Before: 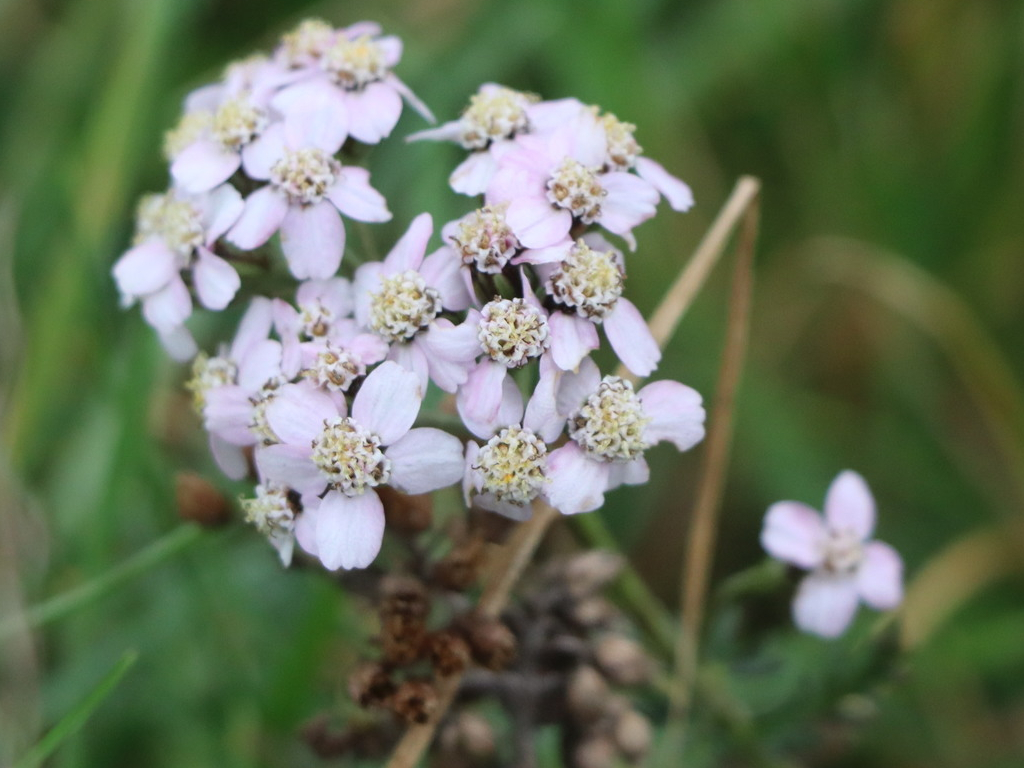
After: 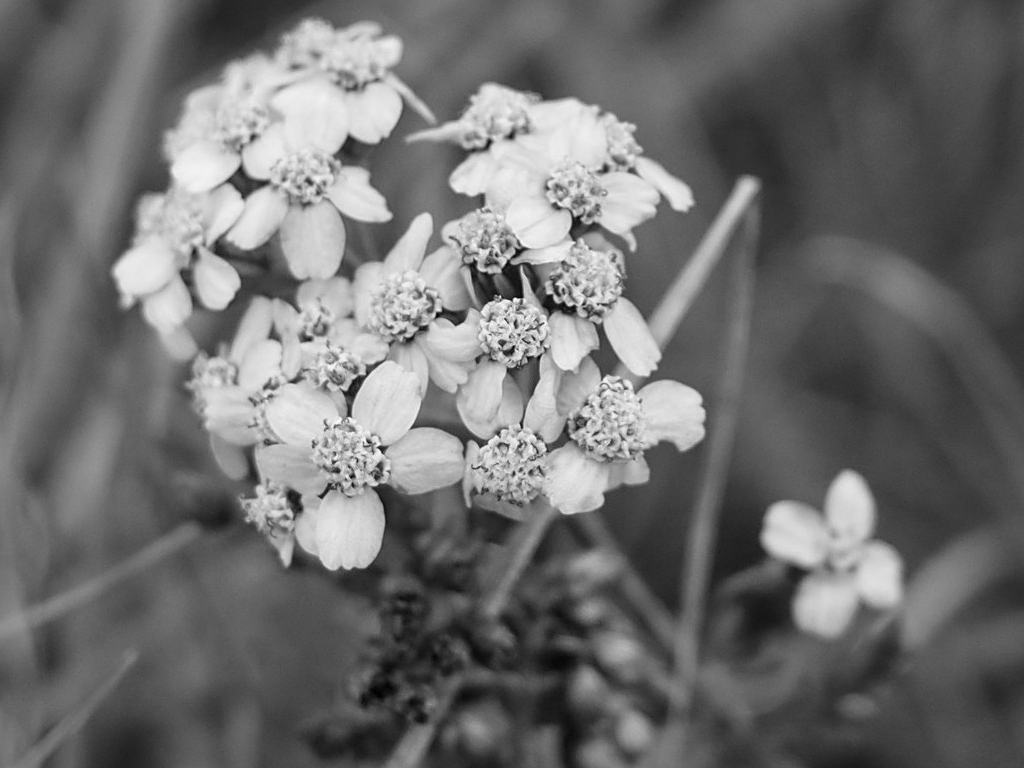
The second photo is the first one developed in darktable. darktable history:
sharpen: on, module defaults
monochrome: a -6.99, b 35.61, size 1.4
local contrast: on, module defaults
